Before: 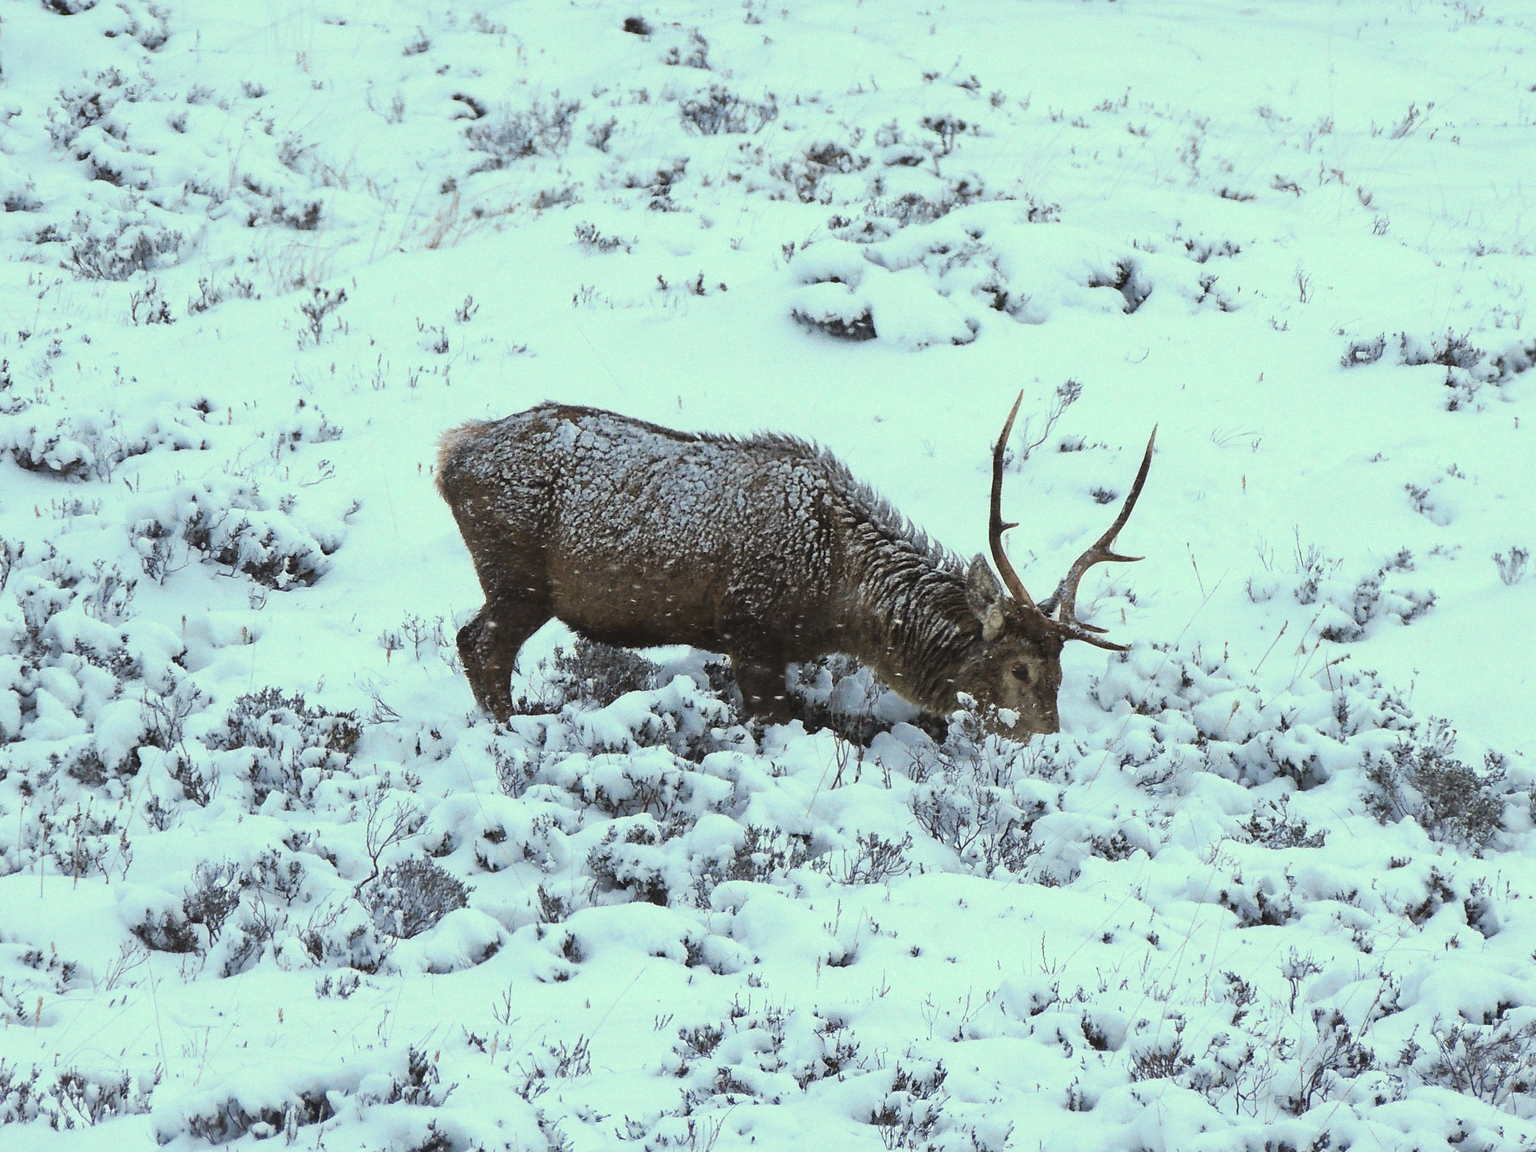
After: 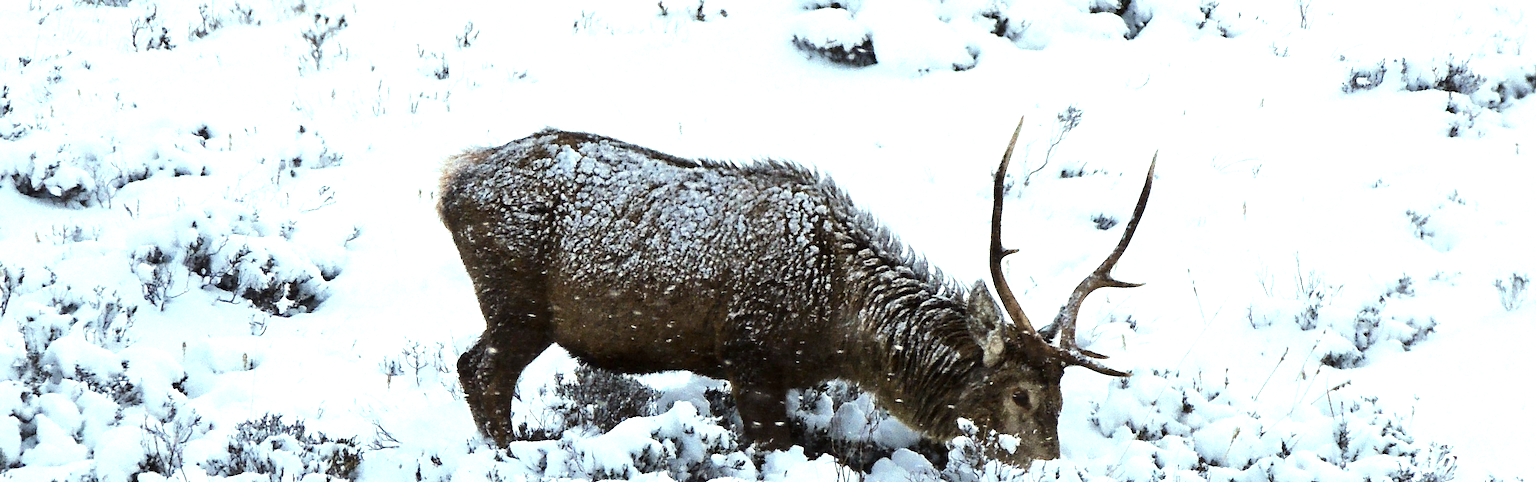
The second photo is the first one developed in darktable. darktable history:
crop and rotate: top 23.84%, bottom 34.294%
tone equalizer: -8 EV -0.75 EV, -7 EV -0.7 EV, -6 EV -0.6 EV, -5 EV -0.4 EV, -3 EV 0.4 EV, -2 EV 0.6 EV, -1 EV 0.7 EV, +0 EV 0.75 EV, edges refinement/feathering 500, mask exposure compensation -1.57 EV, preserve details no
exposure: black level correction 0.007, exposure 0.159 EV, compensate highlight preservation false
color balance rgb: perceptual saturation grading › global saturation 20%, perceptual saturation grading › highlights -25%, perceptual saturation grading › shadows 25%
